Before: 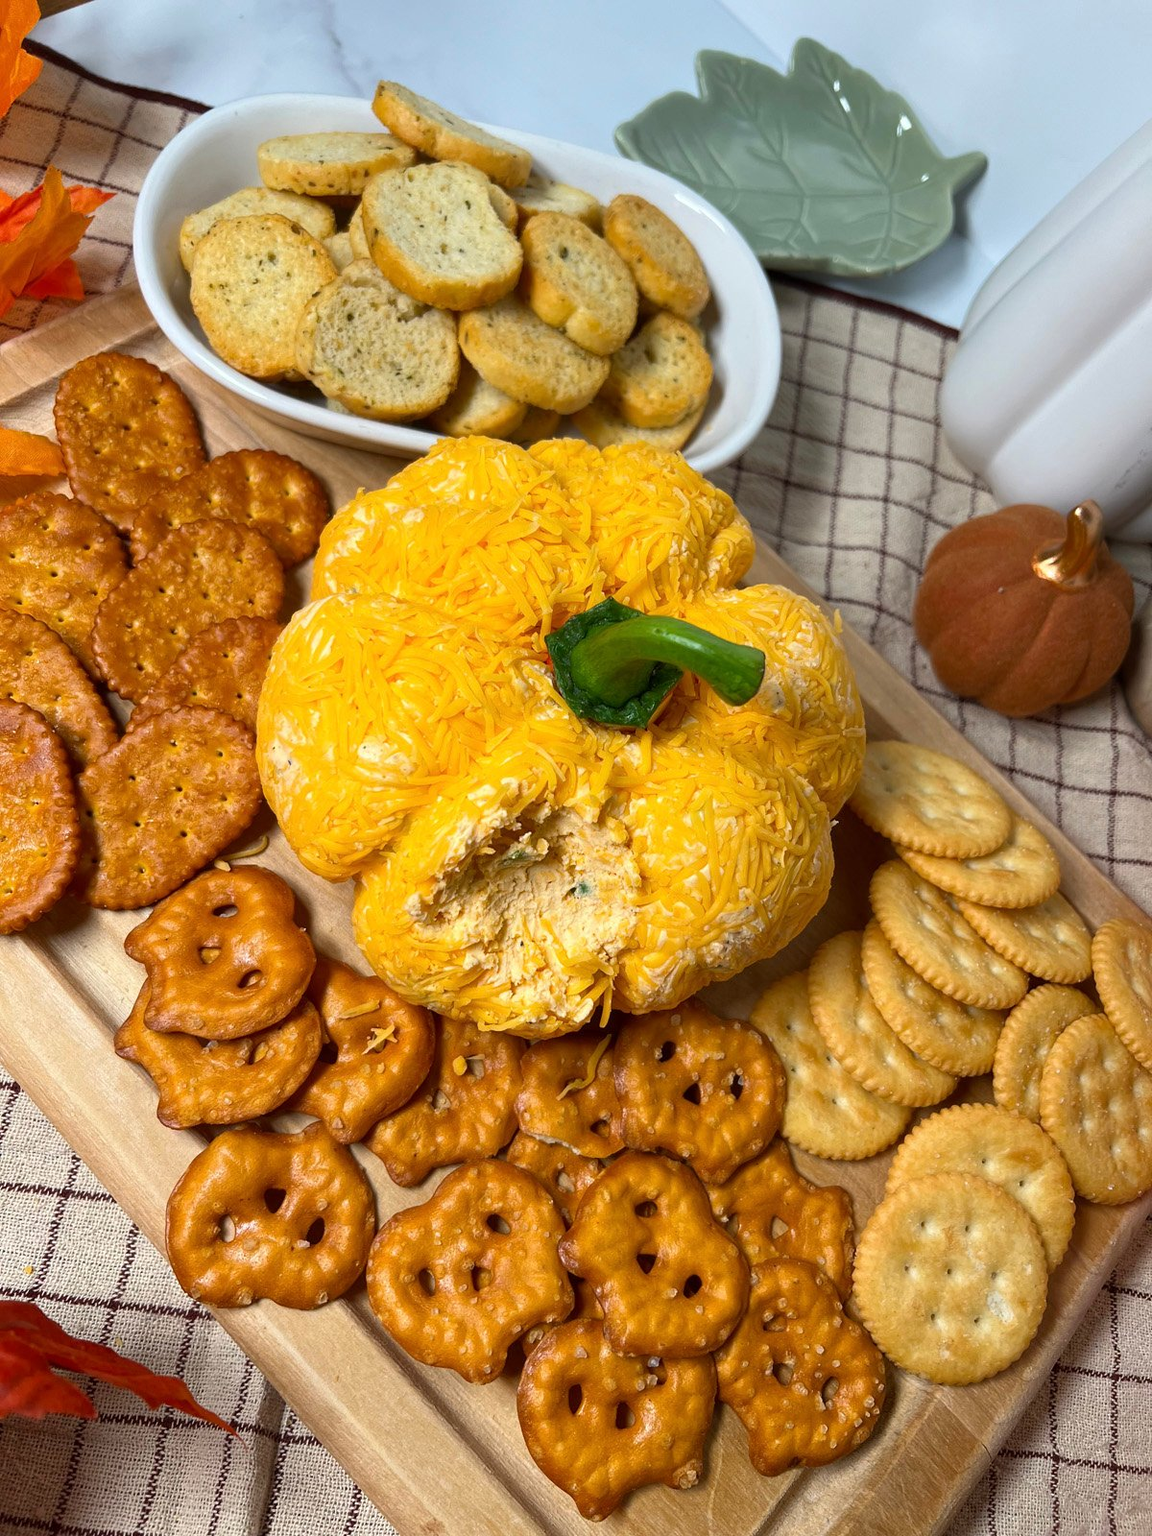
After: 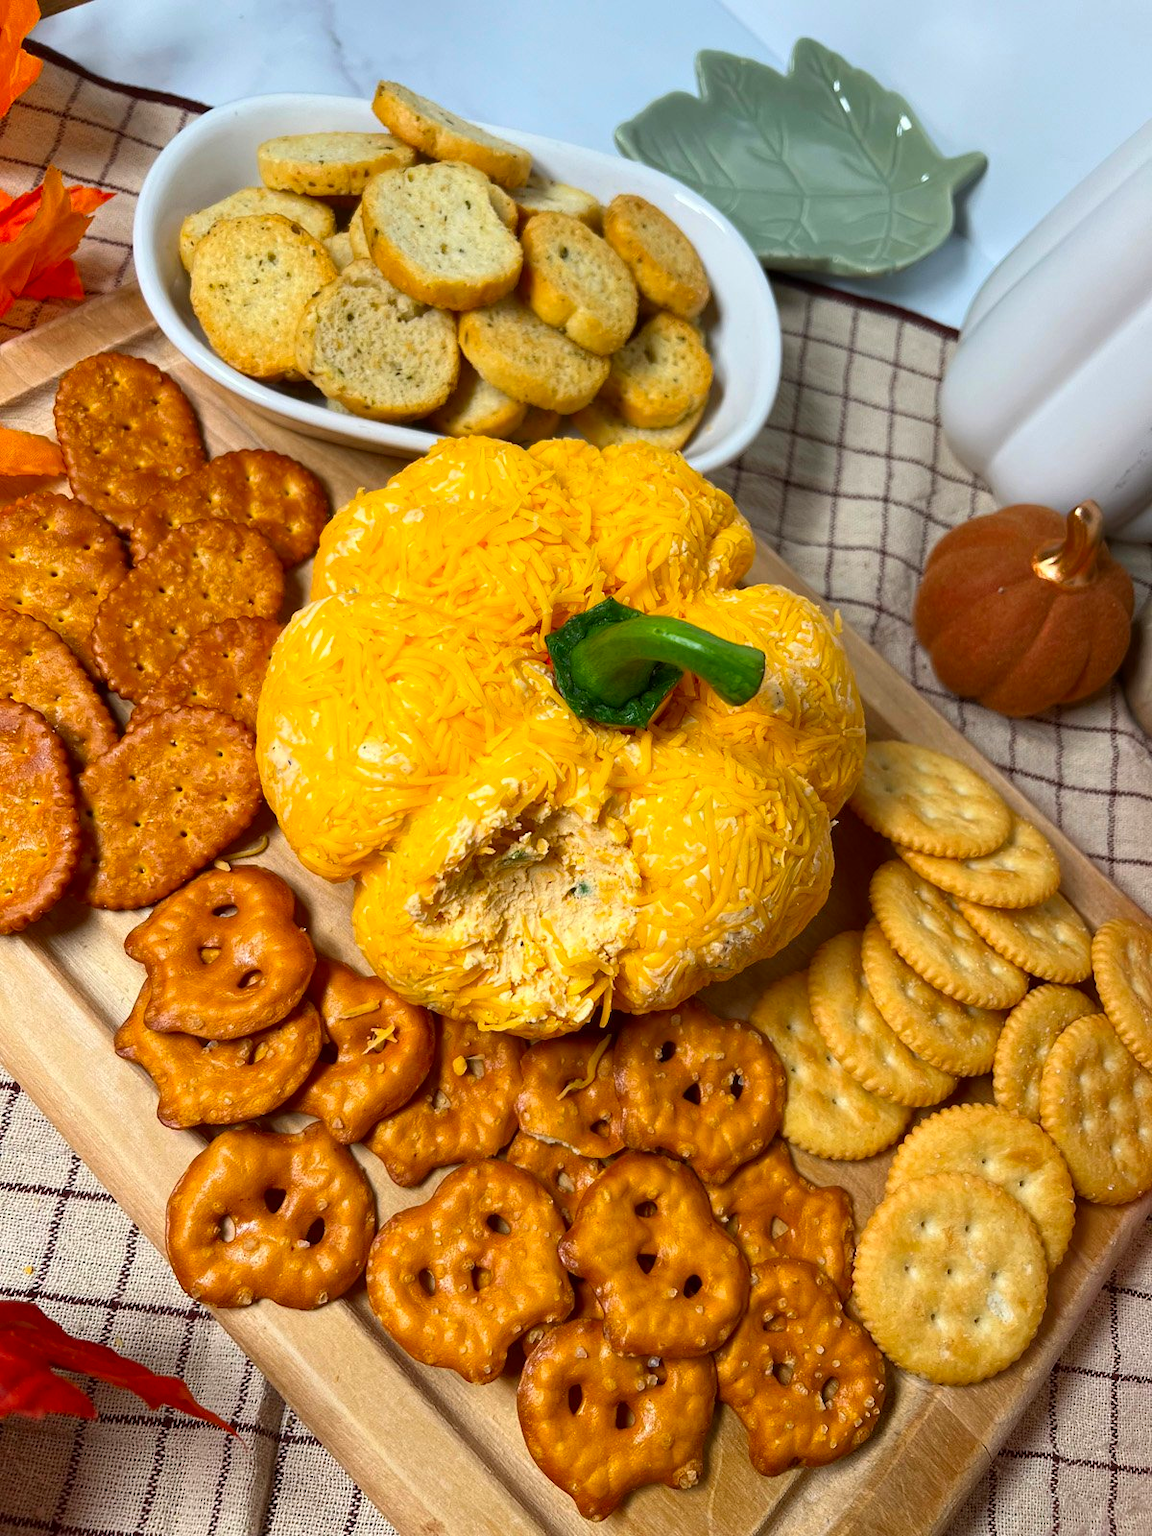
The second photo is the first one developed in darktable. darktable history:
contrast brightness saturation: contrast 0.08, saturation 0.203
